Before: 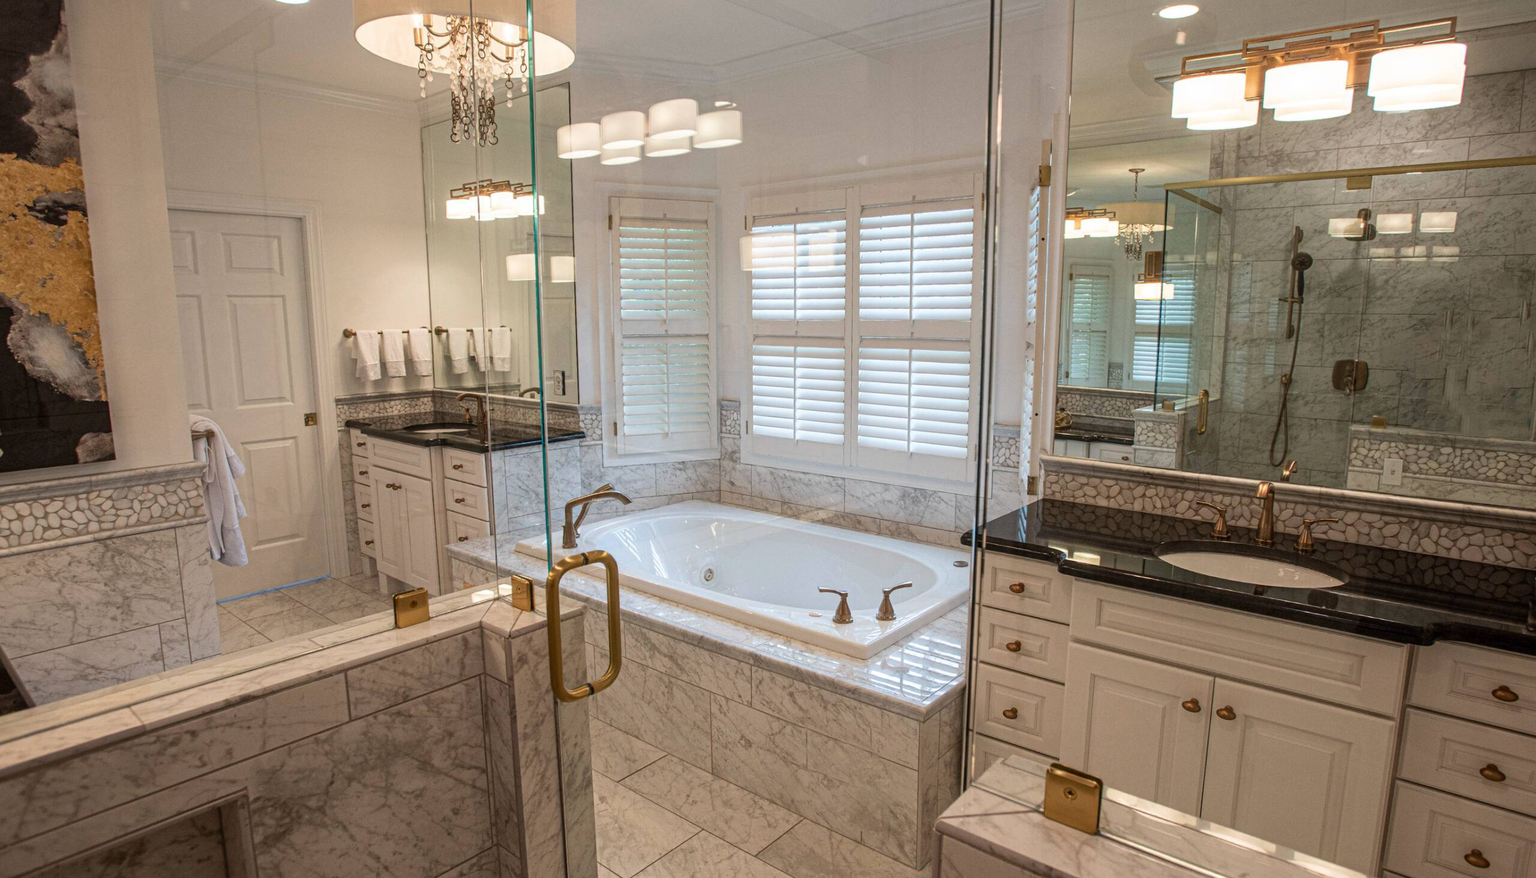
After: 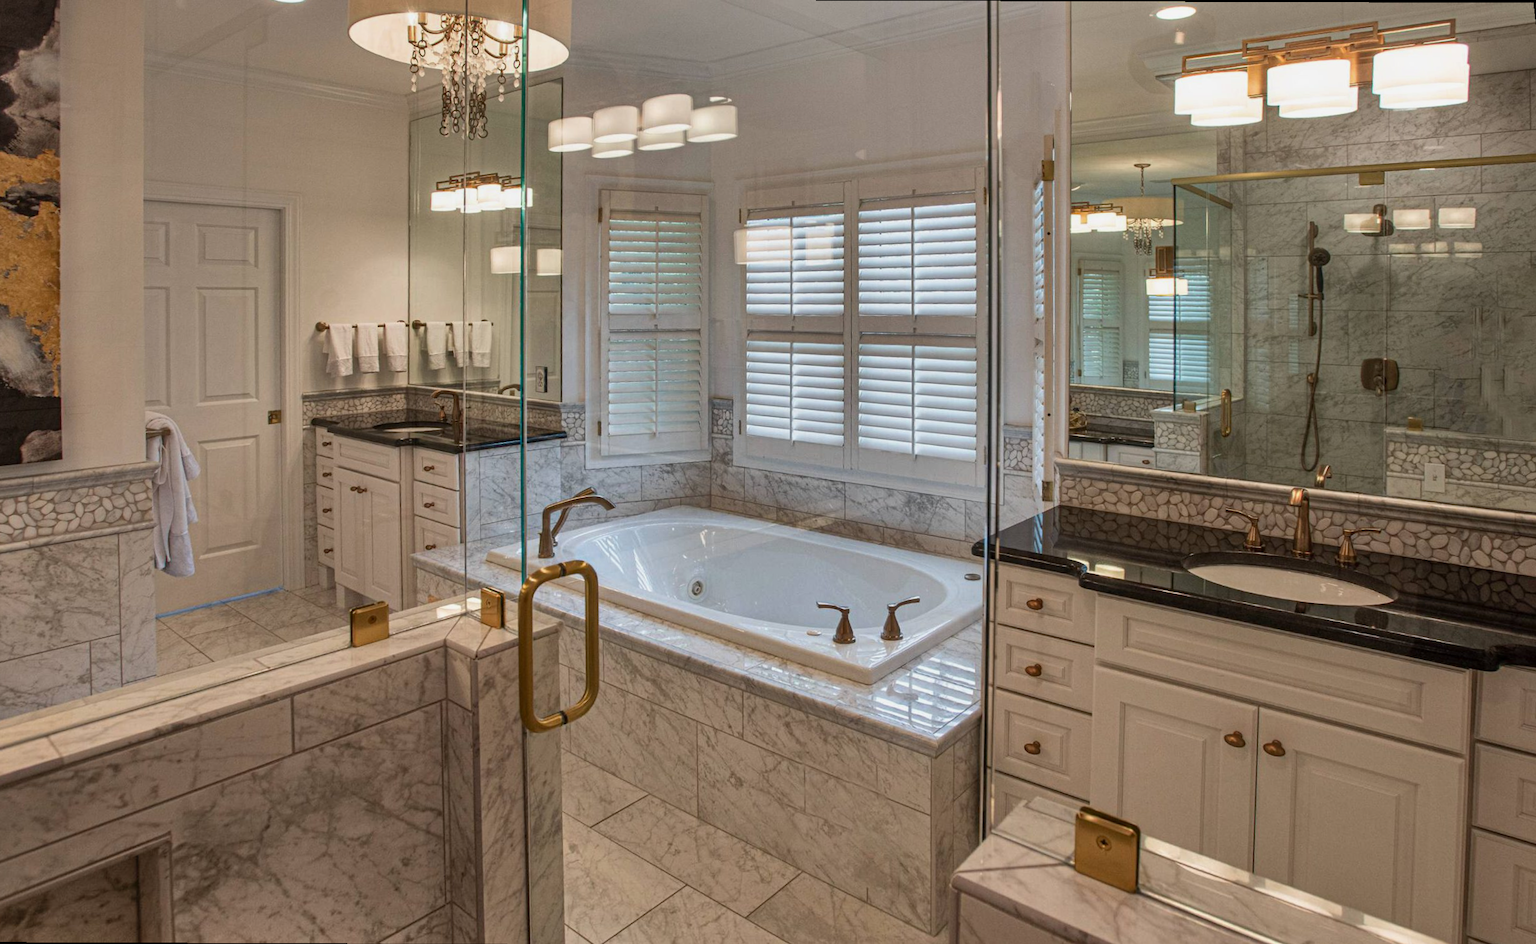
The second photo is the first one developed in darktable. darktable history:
shadows and highlights: white point adjustment -3.64, highlights -63.34, highlights color adjustment 42%, soften with gaussian
rotate and perspective: rotation 0.215°, lens shift (vertical) -0.139, crop left 0.069, crop right 0.939, crop top 0.002, crop bottom 0.996
